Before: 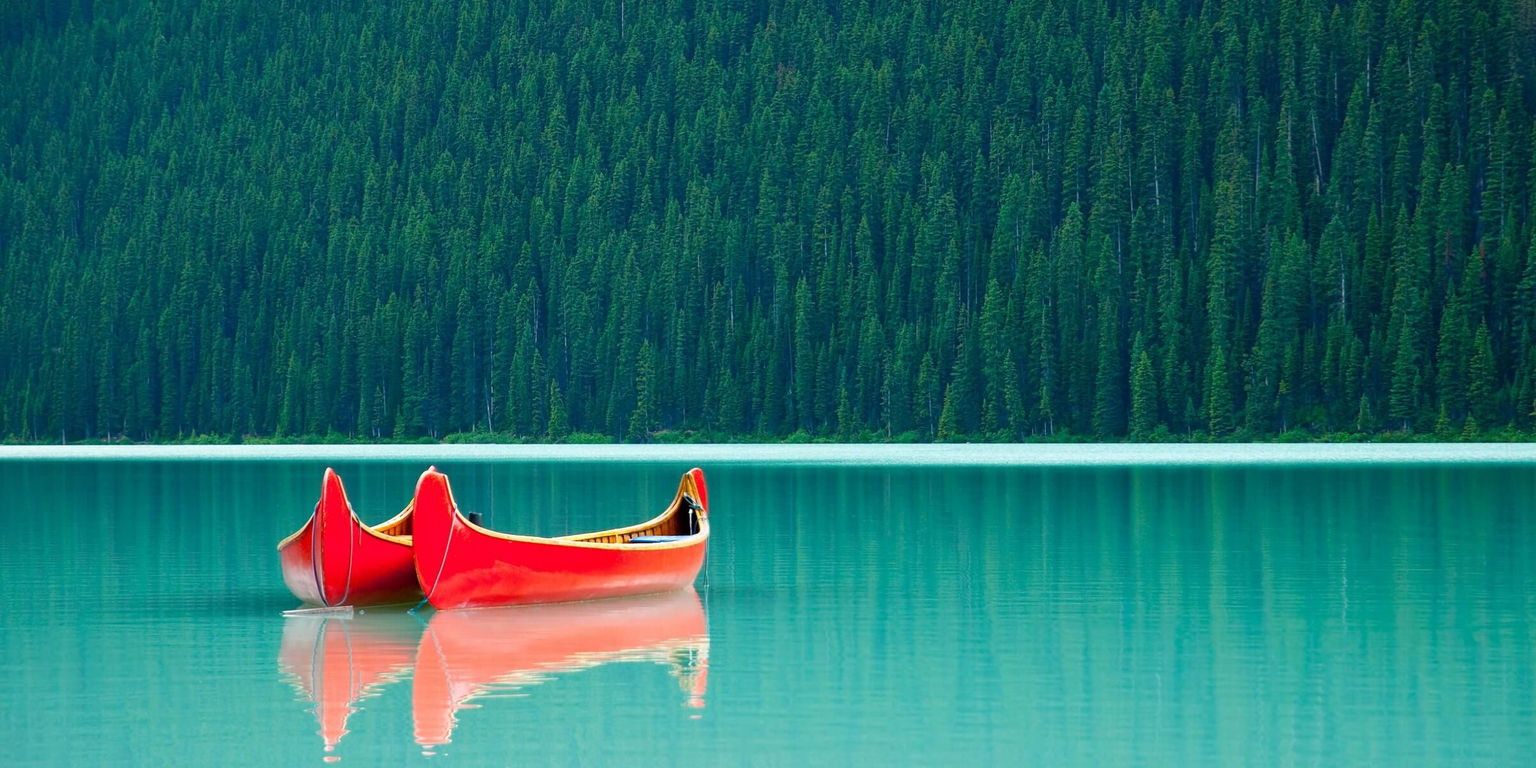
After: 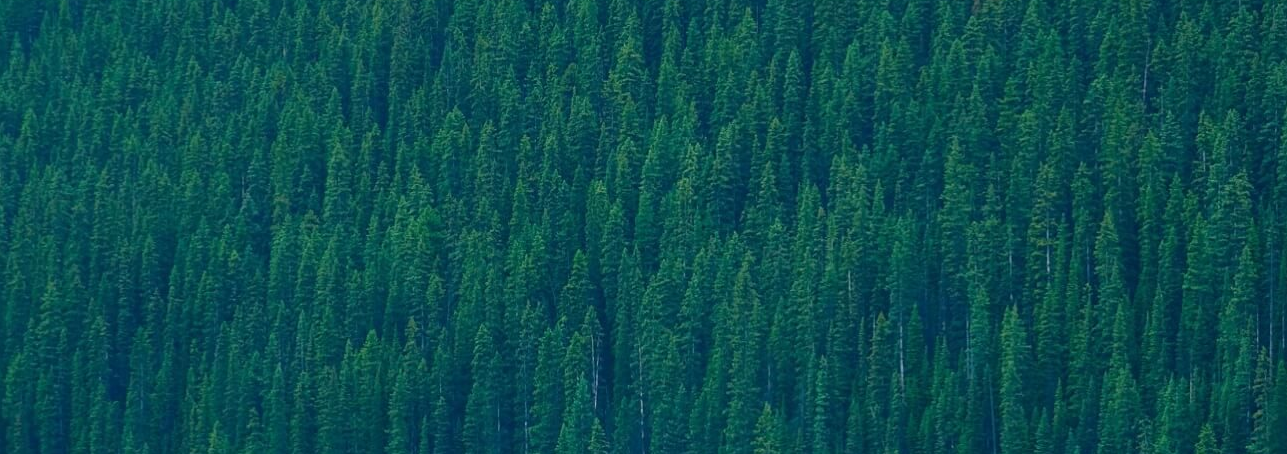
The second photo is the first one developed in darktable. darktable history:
crop: left 10.121%, top 10.631%, right 36.218%, bottom 51.526%
exposure: exposure -0.041 EV, compensate highlight preservation false
